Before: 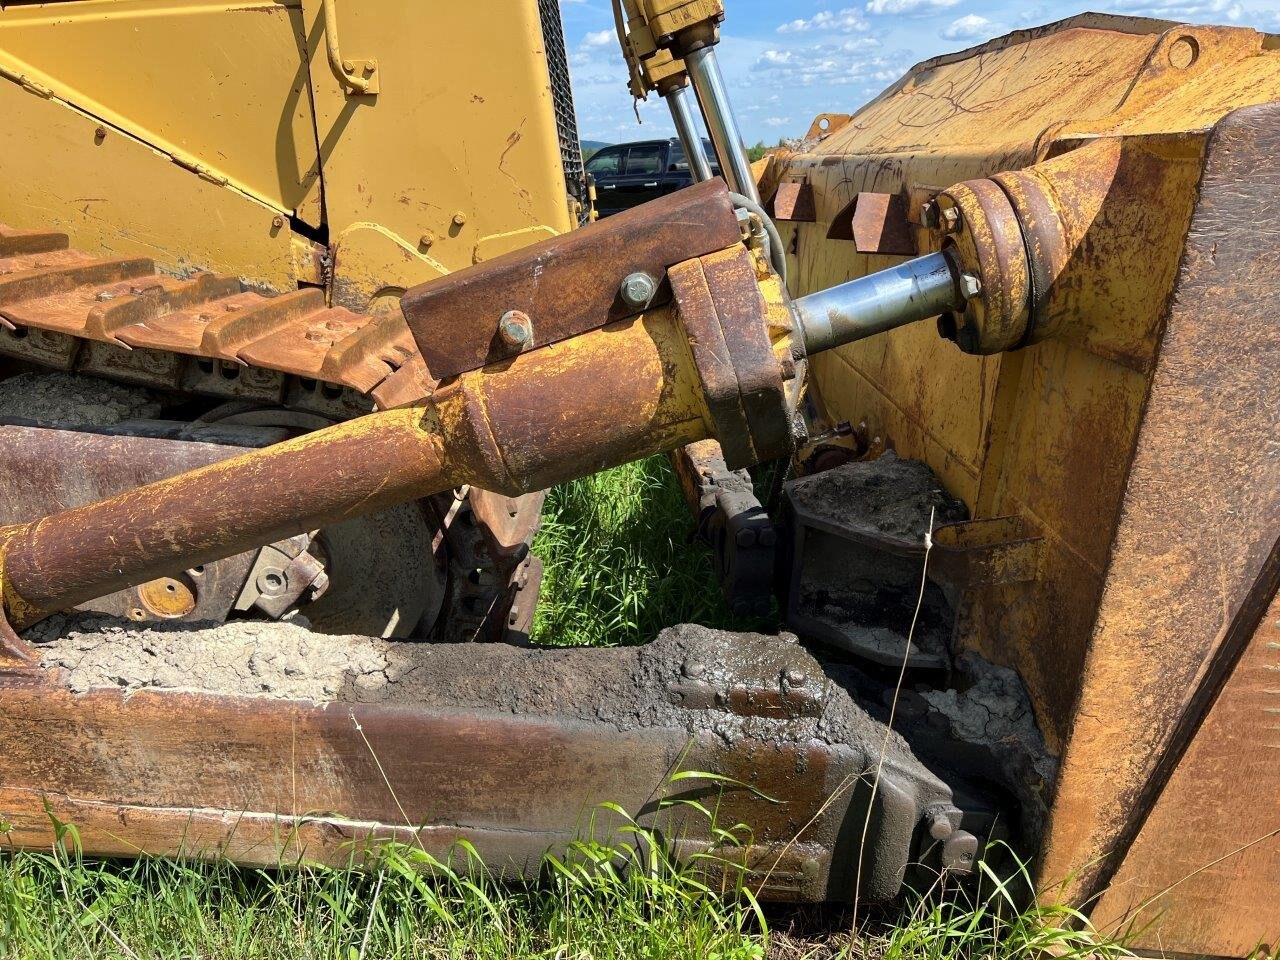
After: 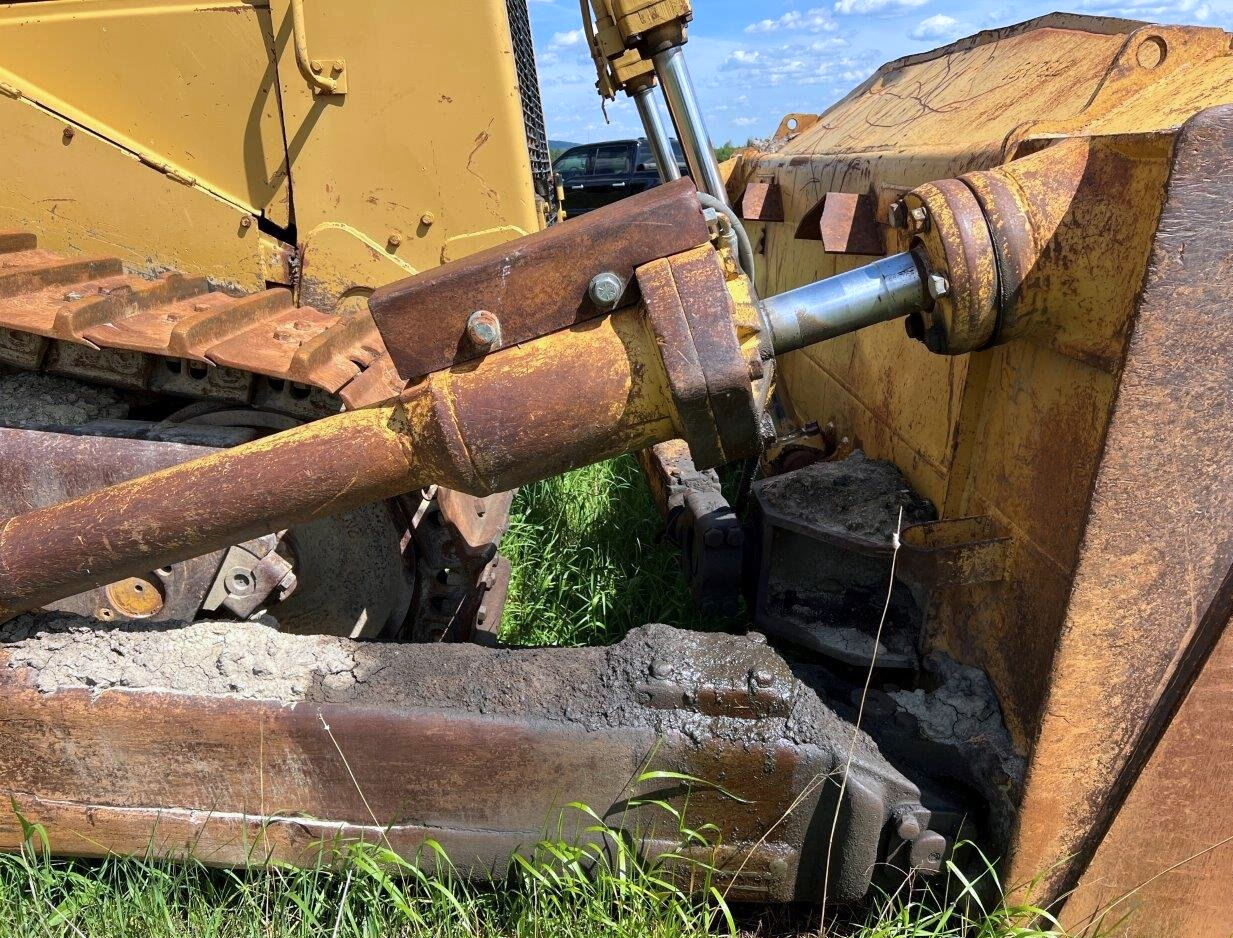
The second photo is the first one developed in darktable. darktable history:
color calibration: illuminant as shot in camera, x 0.358, y 0.373, temperature 4628.91 K
crop and rotate: left 2.536%, right 1.107%, bottom 2.246%
